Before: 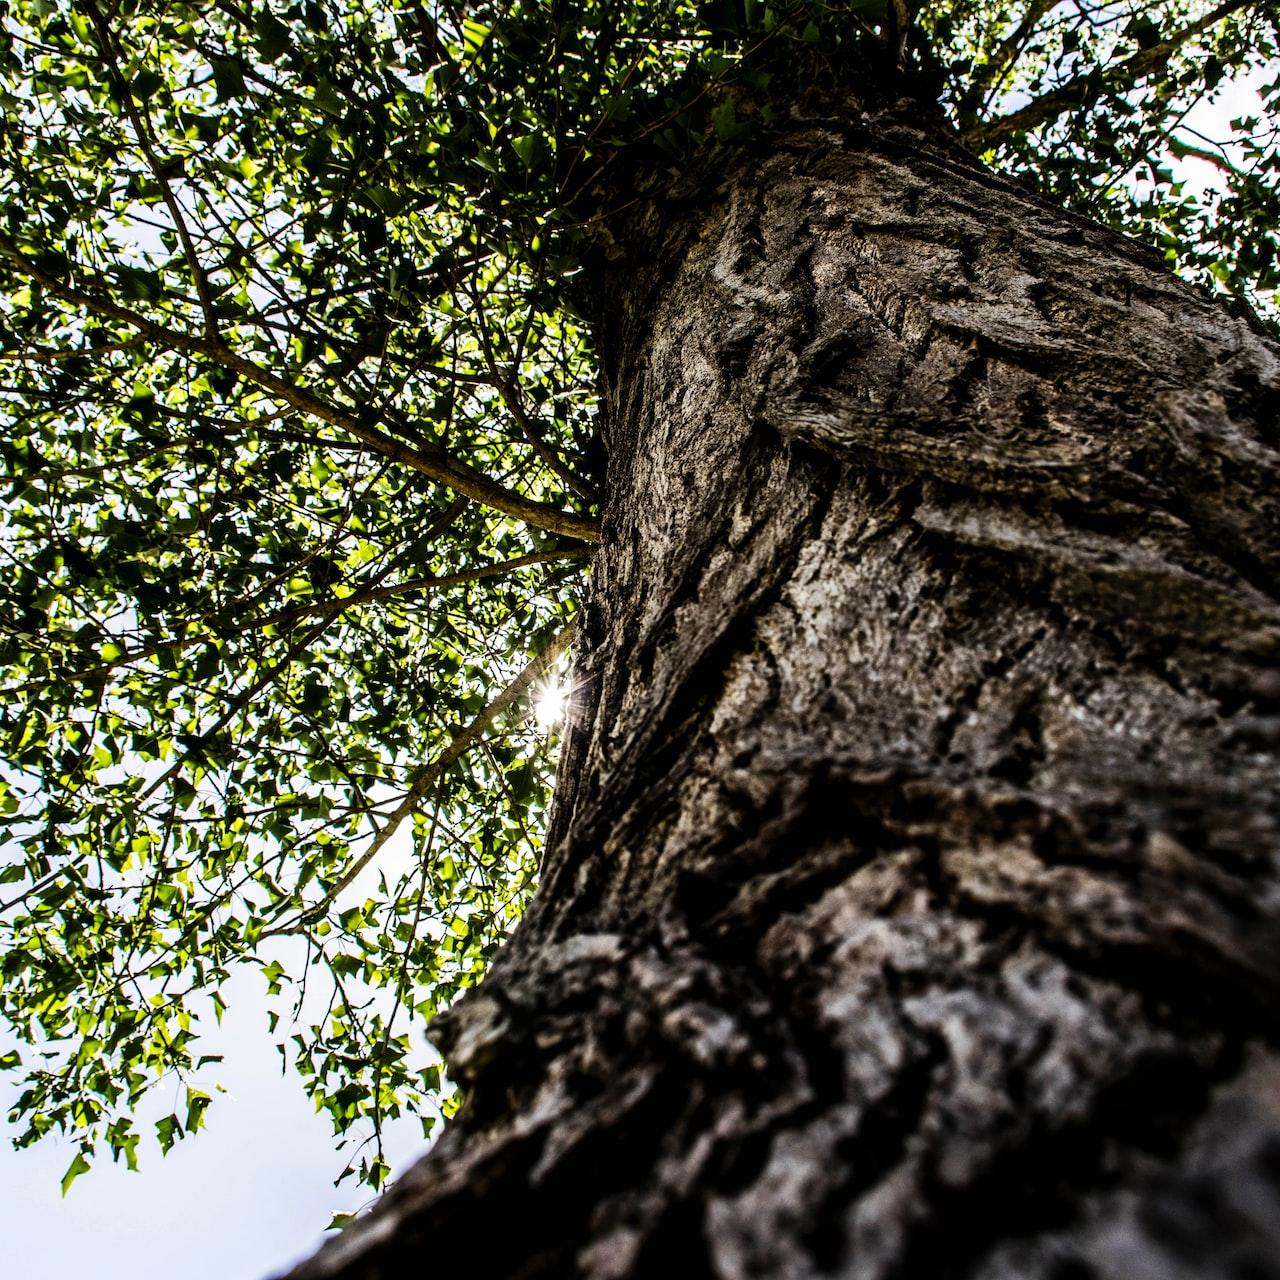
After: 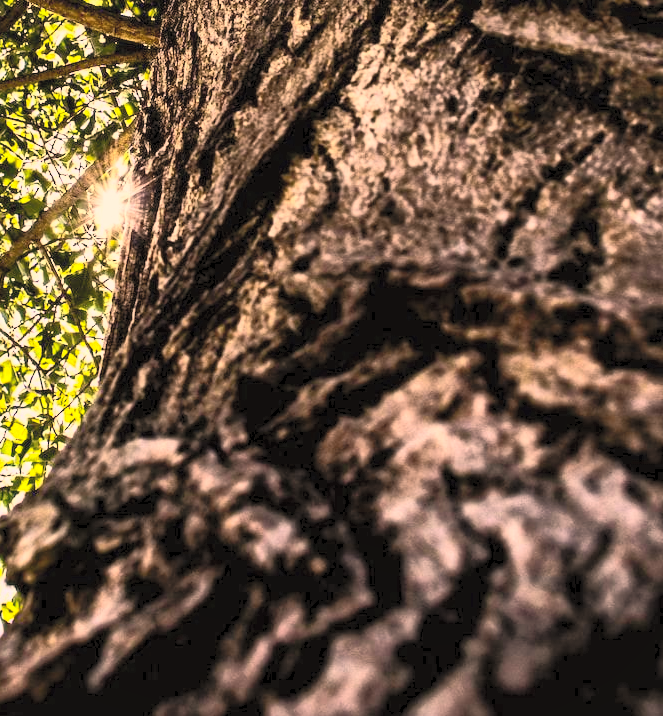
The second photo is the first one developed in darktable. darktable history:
crop: left 34.479%, top 38.822%, right 13.718%, bottom 5.172%
color correction: highlights a* 17.88, highlights b* 18.79
shadows and highlights: on, module defaults
contrast brightness saturation: contrast 0.39, brightness 0.53
